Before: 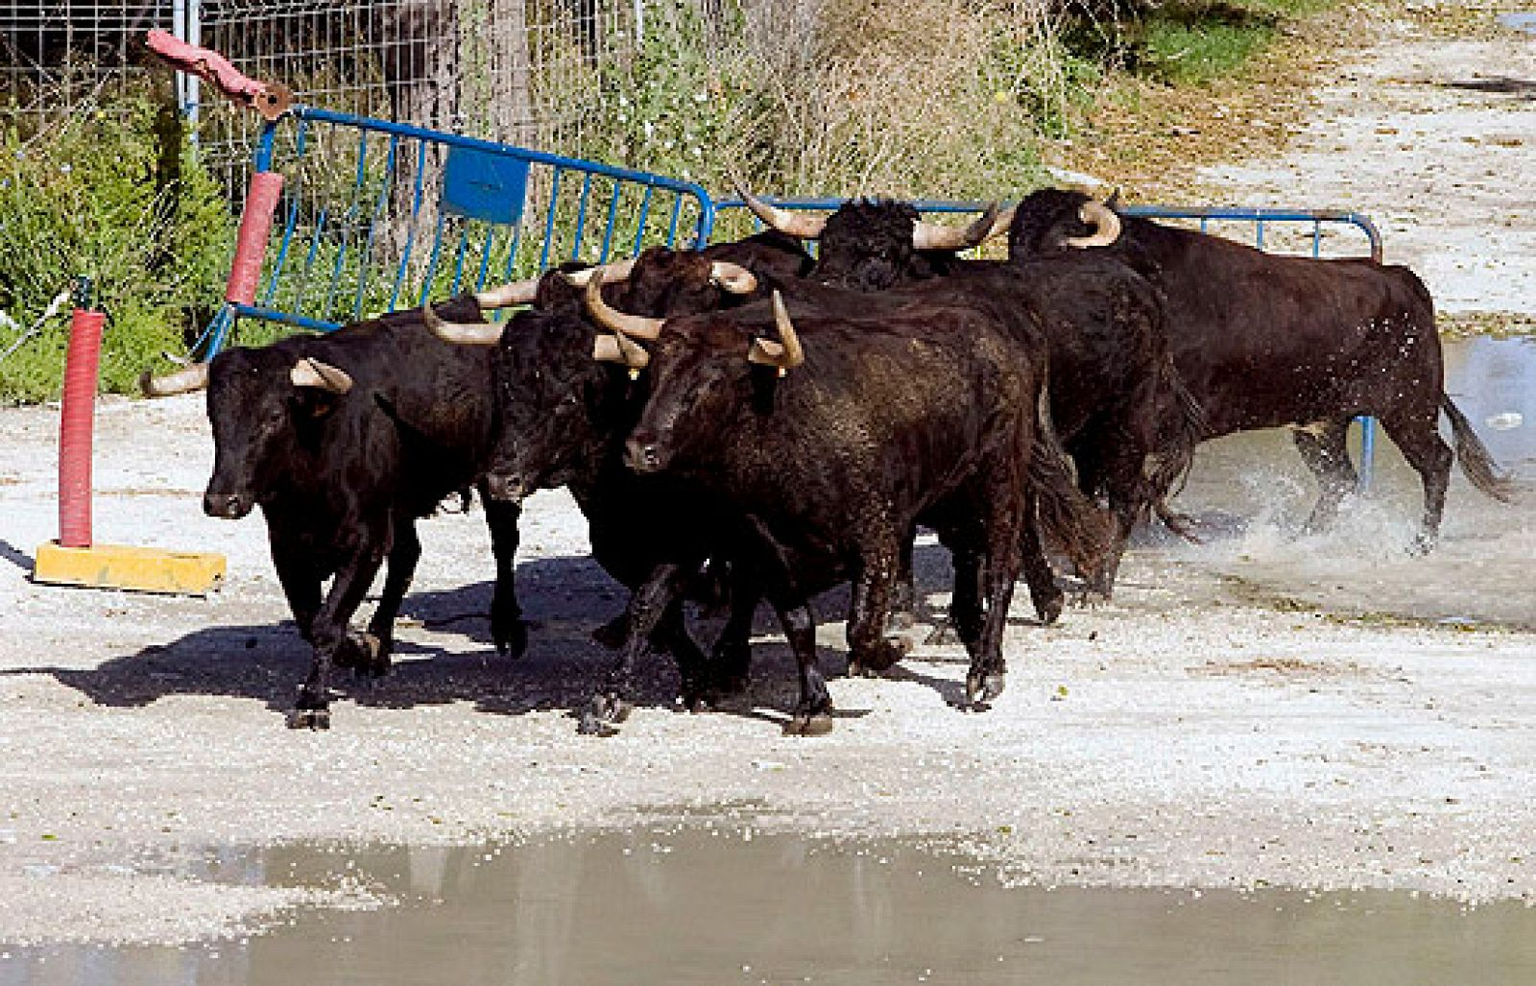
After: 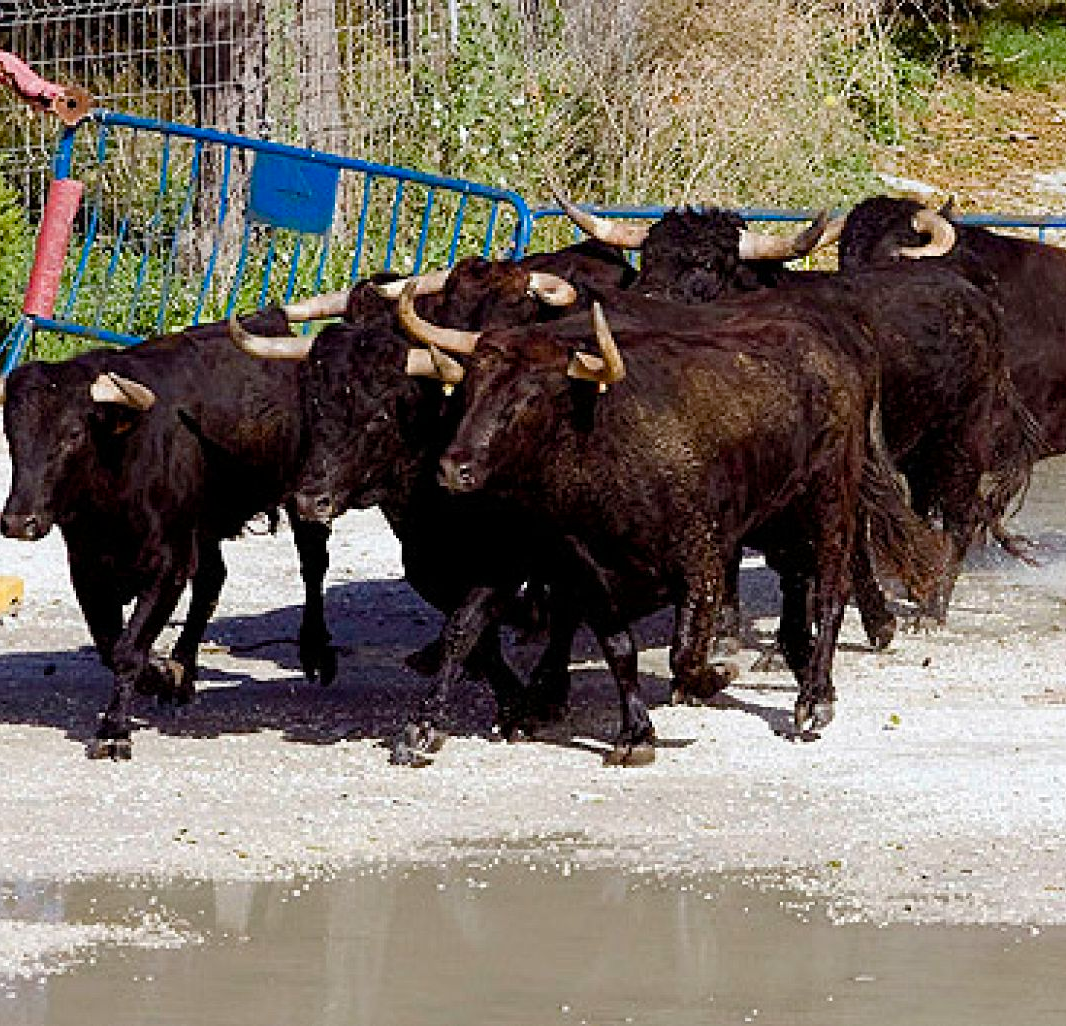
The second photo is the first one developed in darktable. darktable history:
crop and rotate: left 13.342%, right 19.991%
color balance rgb: perceptual saturation grading › global saturation 20%, perceptual saturation grading › highlights -25%, perceptual saturation grading › shadows 25%
